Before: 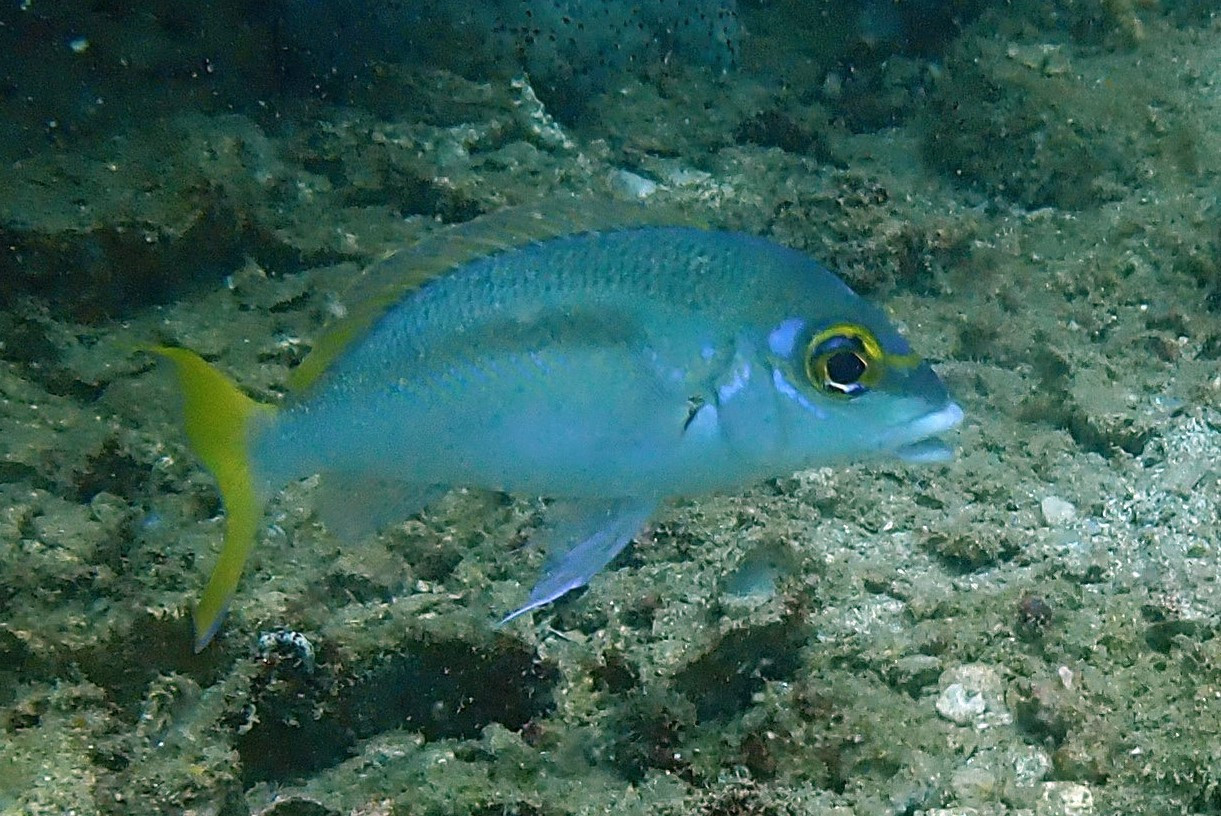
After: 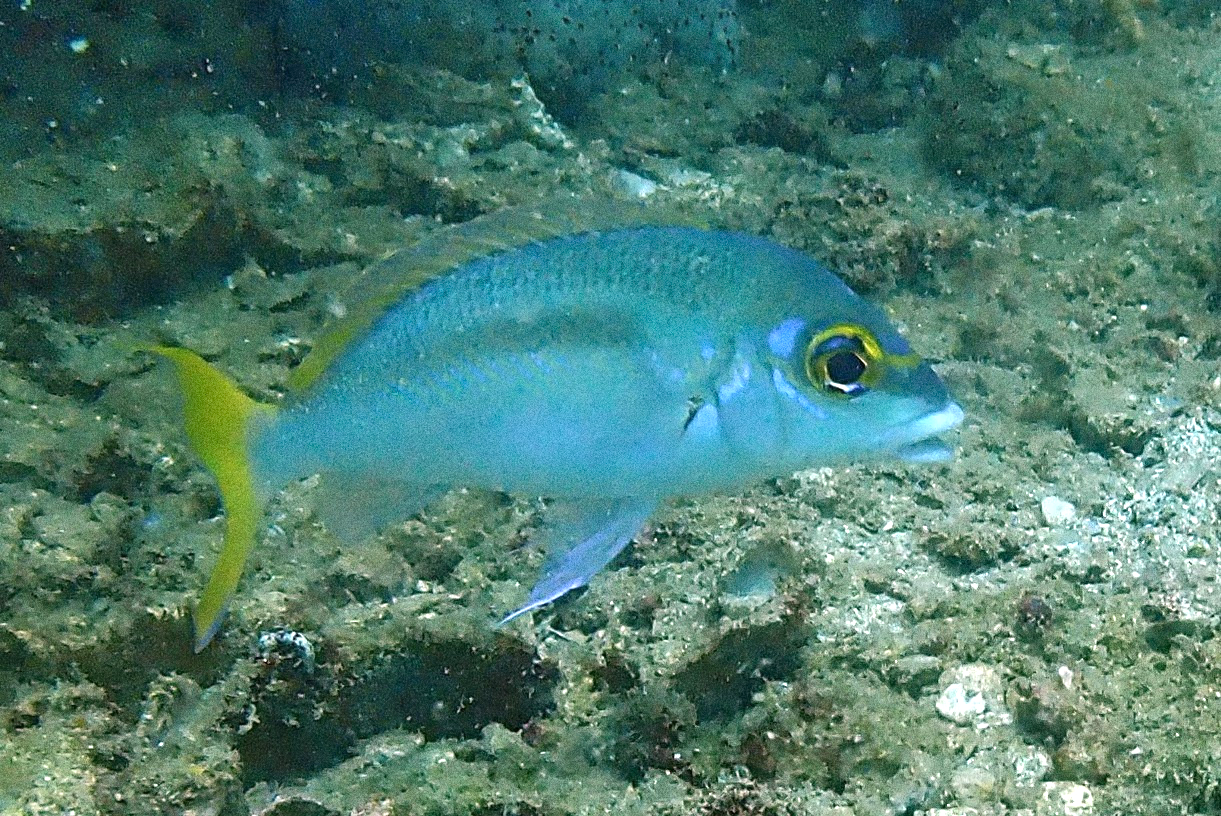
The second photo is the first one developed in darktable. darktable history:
white balance: emerald 1
shadows and highlights: white point adjustment 1, soften with gaussian
exposure: exposure 0.6 EV, compensate highlight preservation false
grain: coarseness 0.09 ISO, strength 40%
